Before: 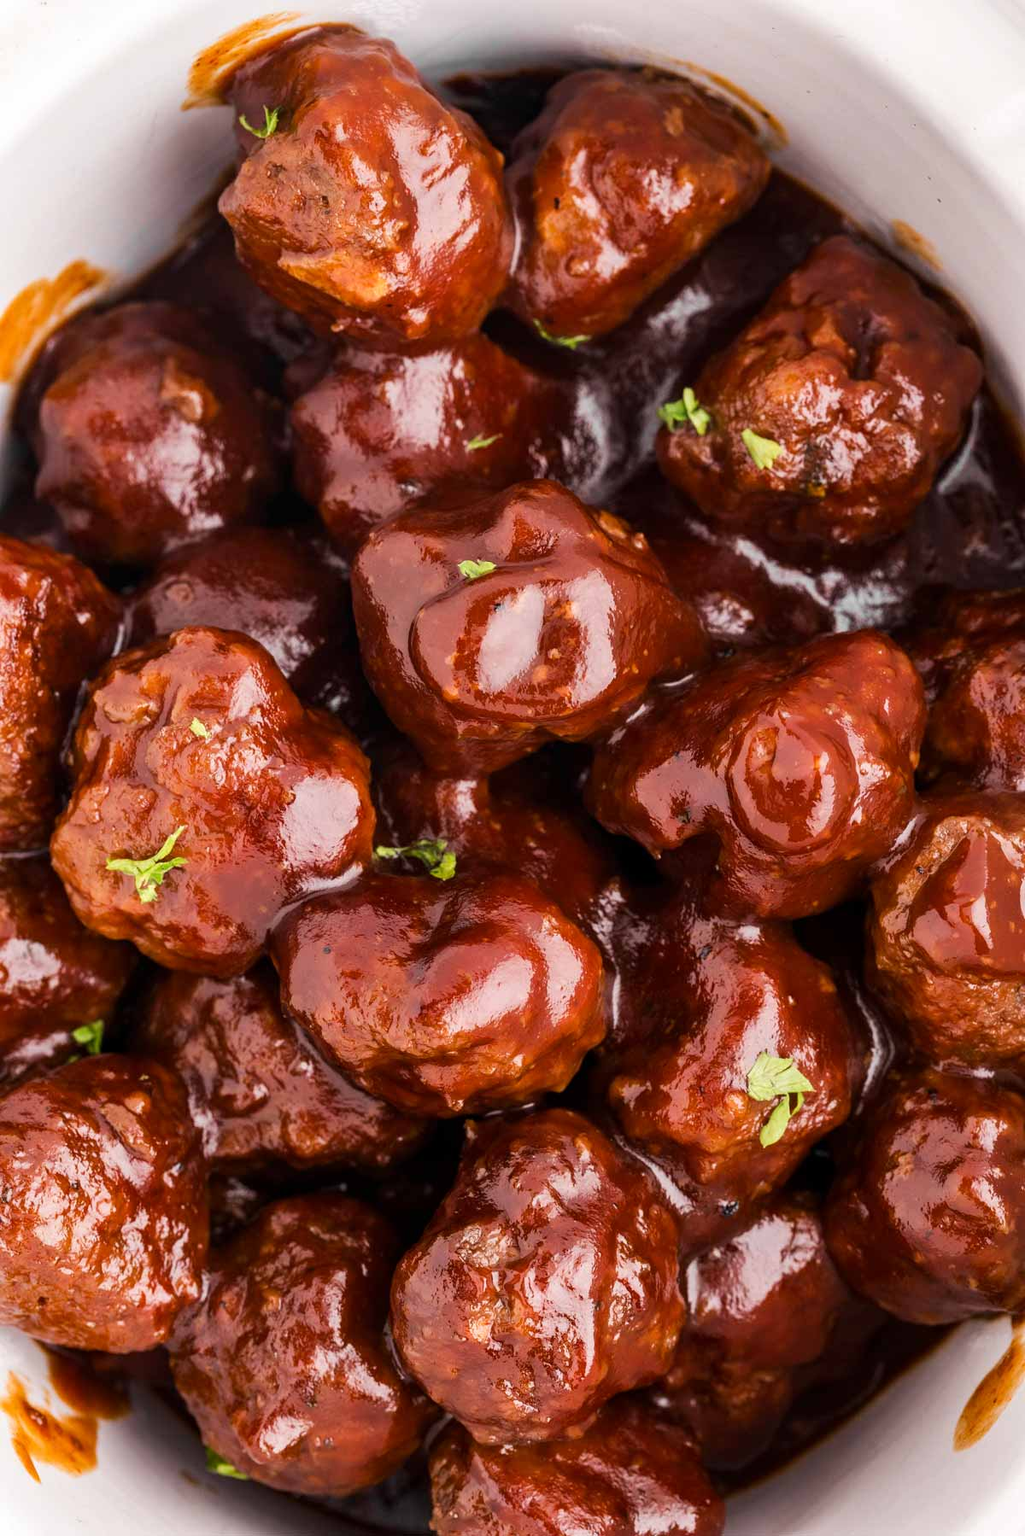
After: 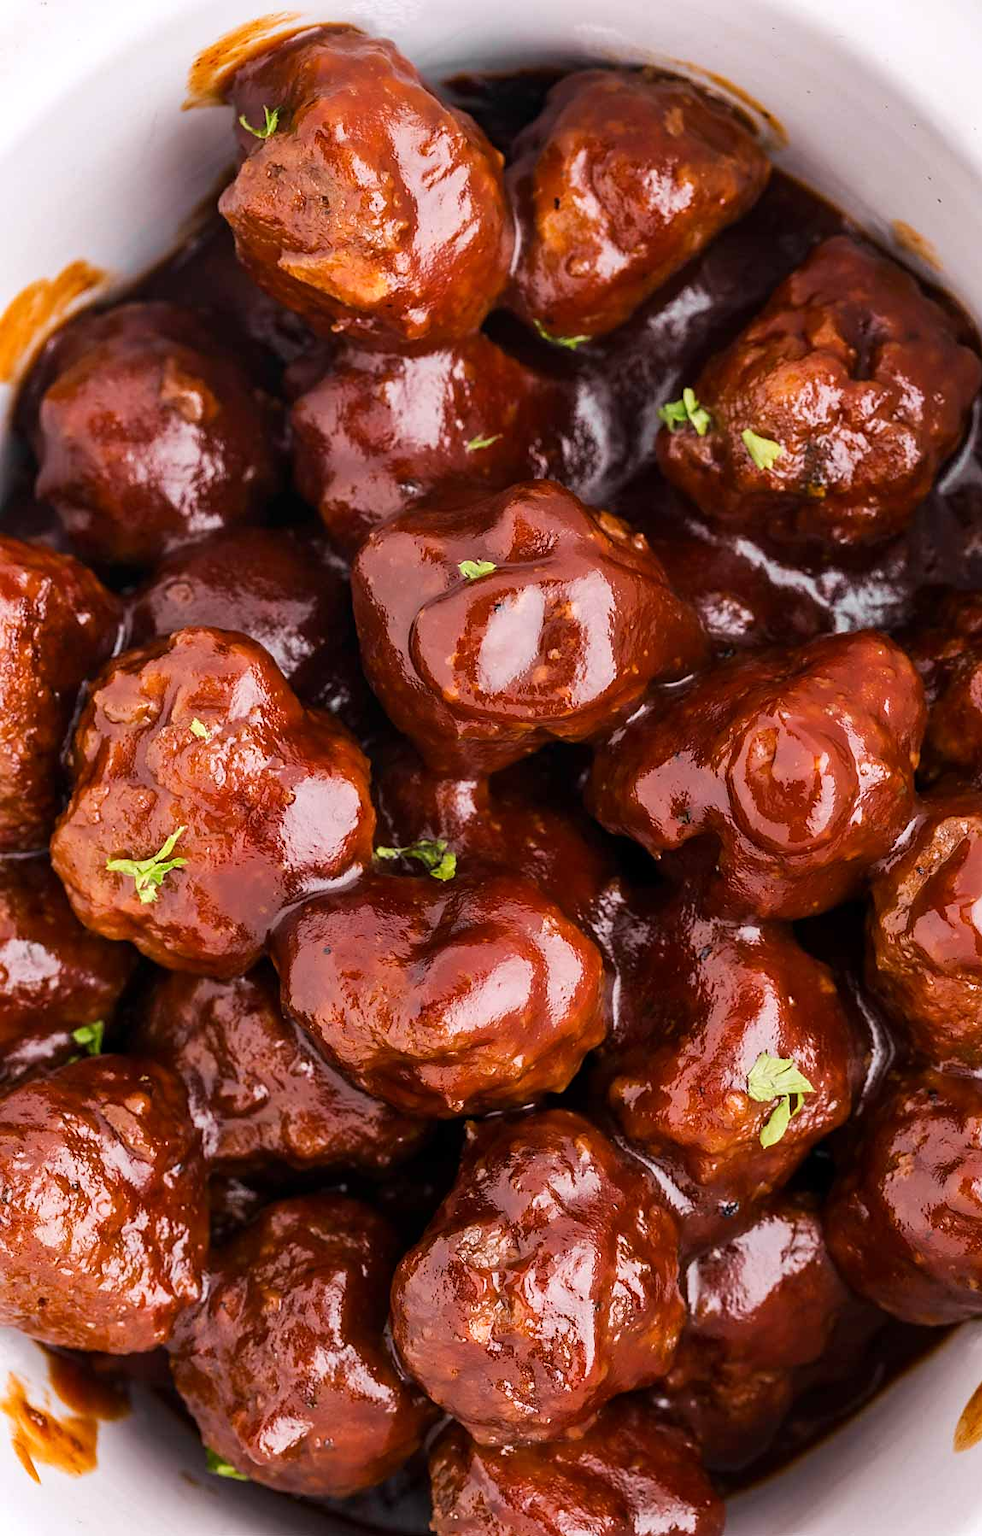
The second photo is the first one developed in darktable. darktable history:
crop: right 4.126%, bottom 0.031%
sharpen: radius 1.458, amount 0.398, threshold 1.271
white balance: red 1.009, blue 1.027
